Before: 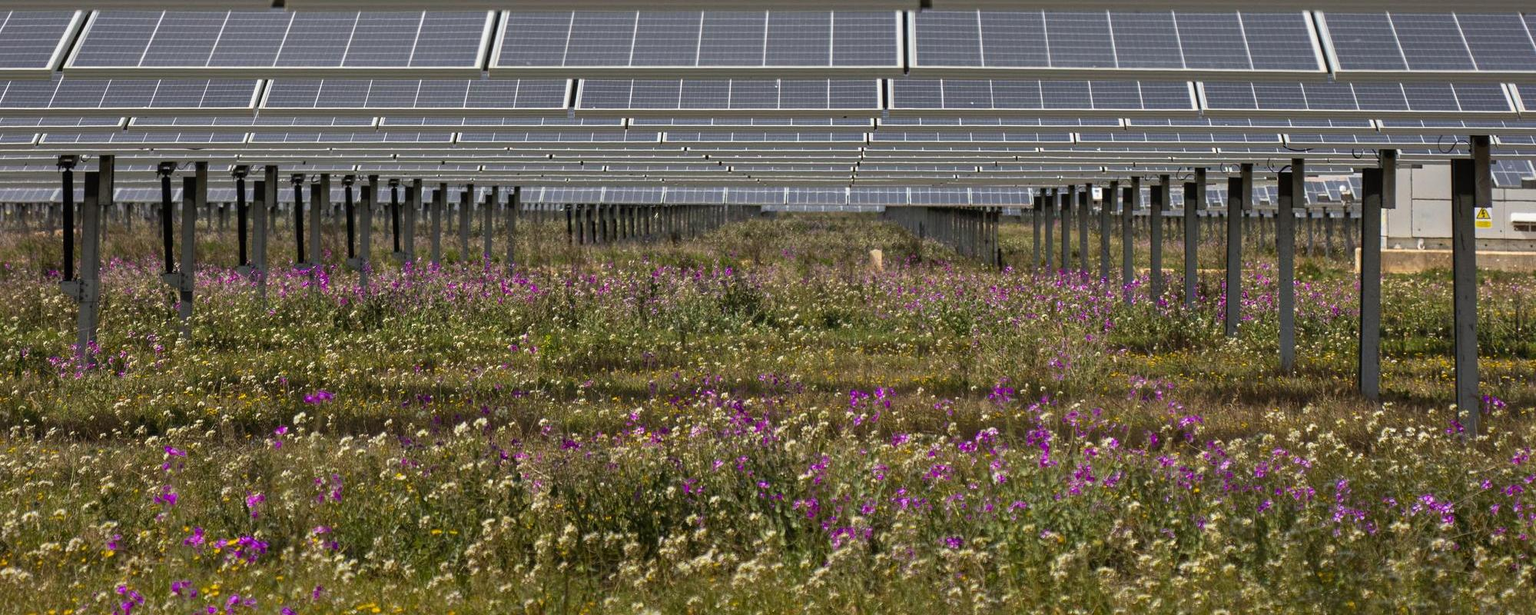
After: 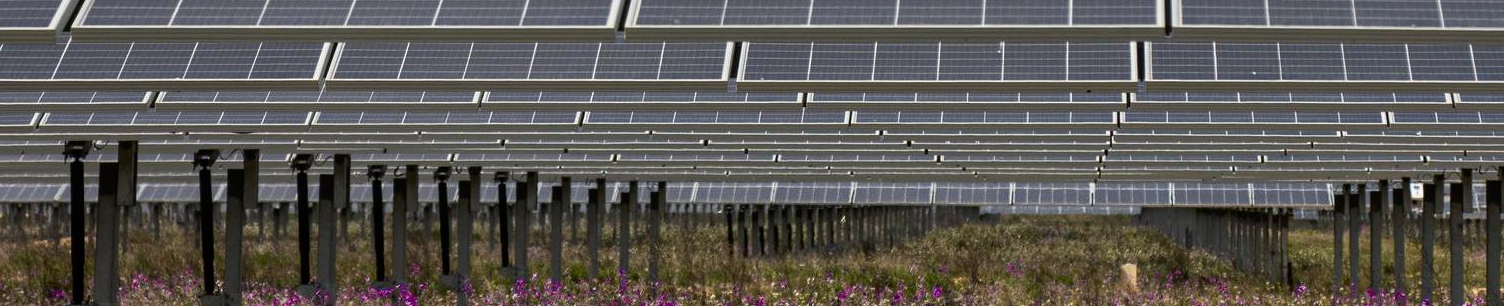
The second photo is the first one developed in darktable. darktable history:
contrast brightness saturation: brightness -0.096
crop: left 0.576%, top 7.626%, right 23.425%, bottom 53.957%
